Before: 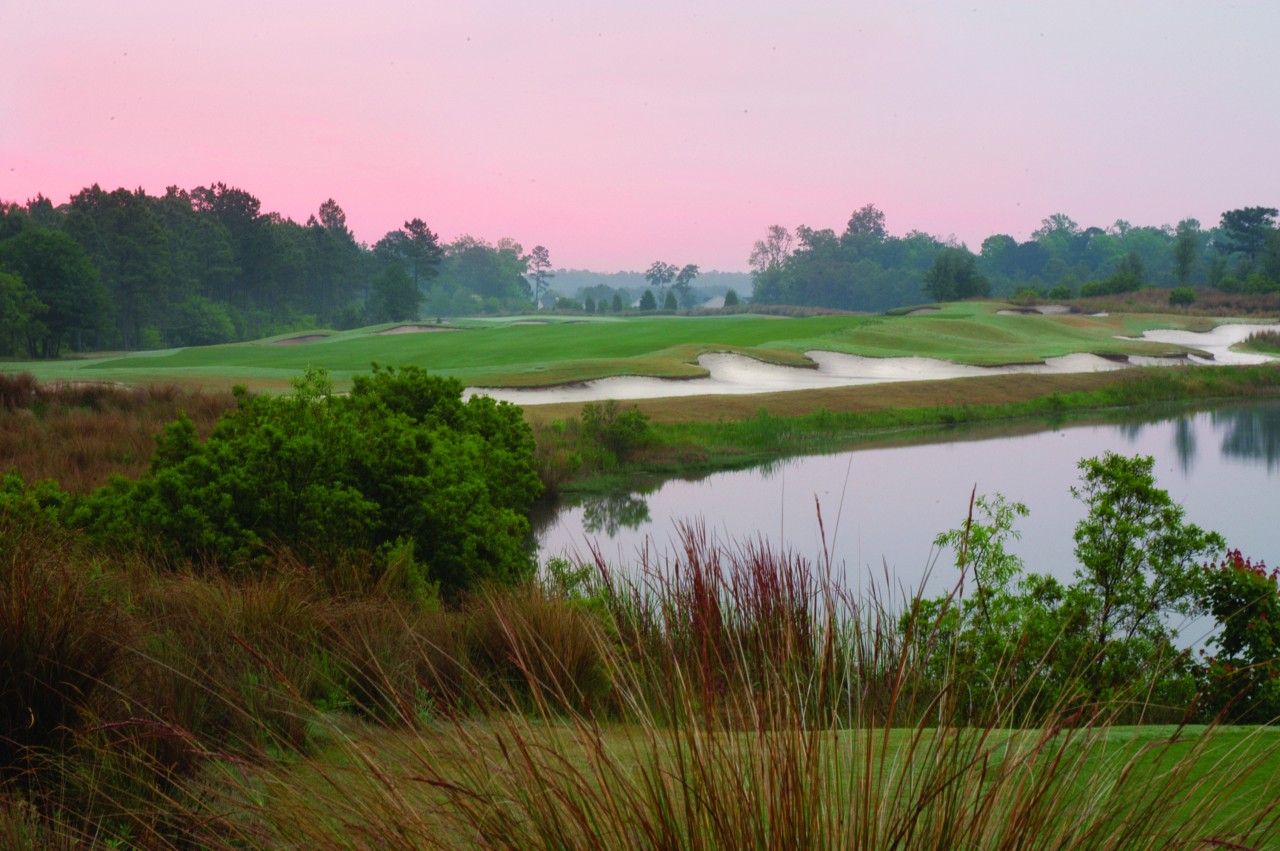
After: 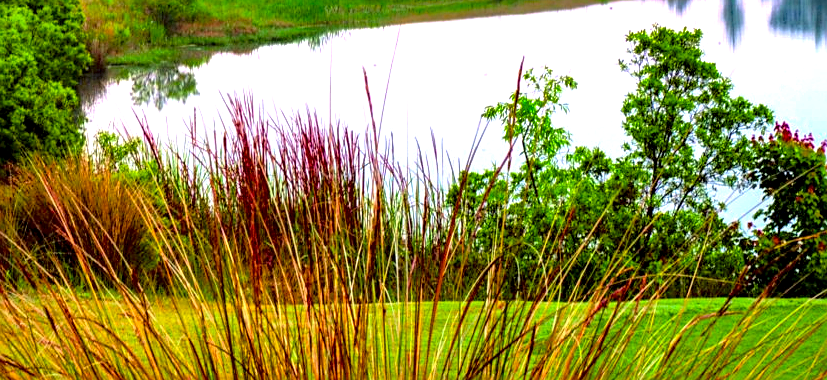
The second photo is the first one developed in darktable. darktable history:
contrast brightness saturation: contrast 0.203, brightness 0.17, saturation 0.227
exposure: black level correction 0, exposure 1.001 EV, compensate highlight preservation false
shadows and highlights: shadows 39.36, highlights -60.01
crop and rotate: left 35.334%, top 50.282%, bottom 5%
color balance rgb: shadows lift › chroma 3.059%, shadows lift › hue 278.8°, perceptual saturation grading › global saturation 36.492%, global vibrance 11.24%
local contrast: highlights 81%, shadows 57%, detail 175%, midtone range 0.604
sharpen: on, module defaults
tone curve: curves: ch0 [(0, 0) (0.126, 0.061) (0.362, 0.382) (0.498, 0.498) (0.706, 0.712) (1, 1)]; ch1 [(0, 0) (0.5, 0.522) (0.55, 0.586) (1, 1)]; ch2 [(0, 0) (0.44, 0.424) (0.5, 0.482) (0.537, 0.538) (1, 1)], color space Lab, independent channels, preserve colors none
